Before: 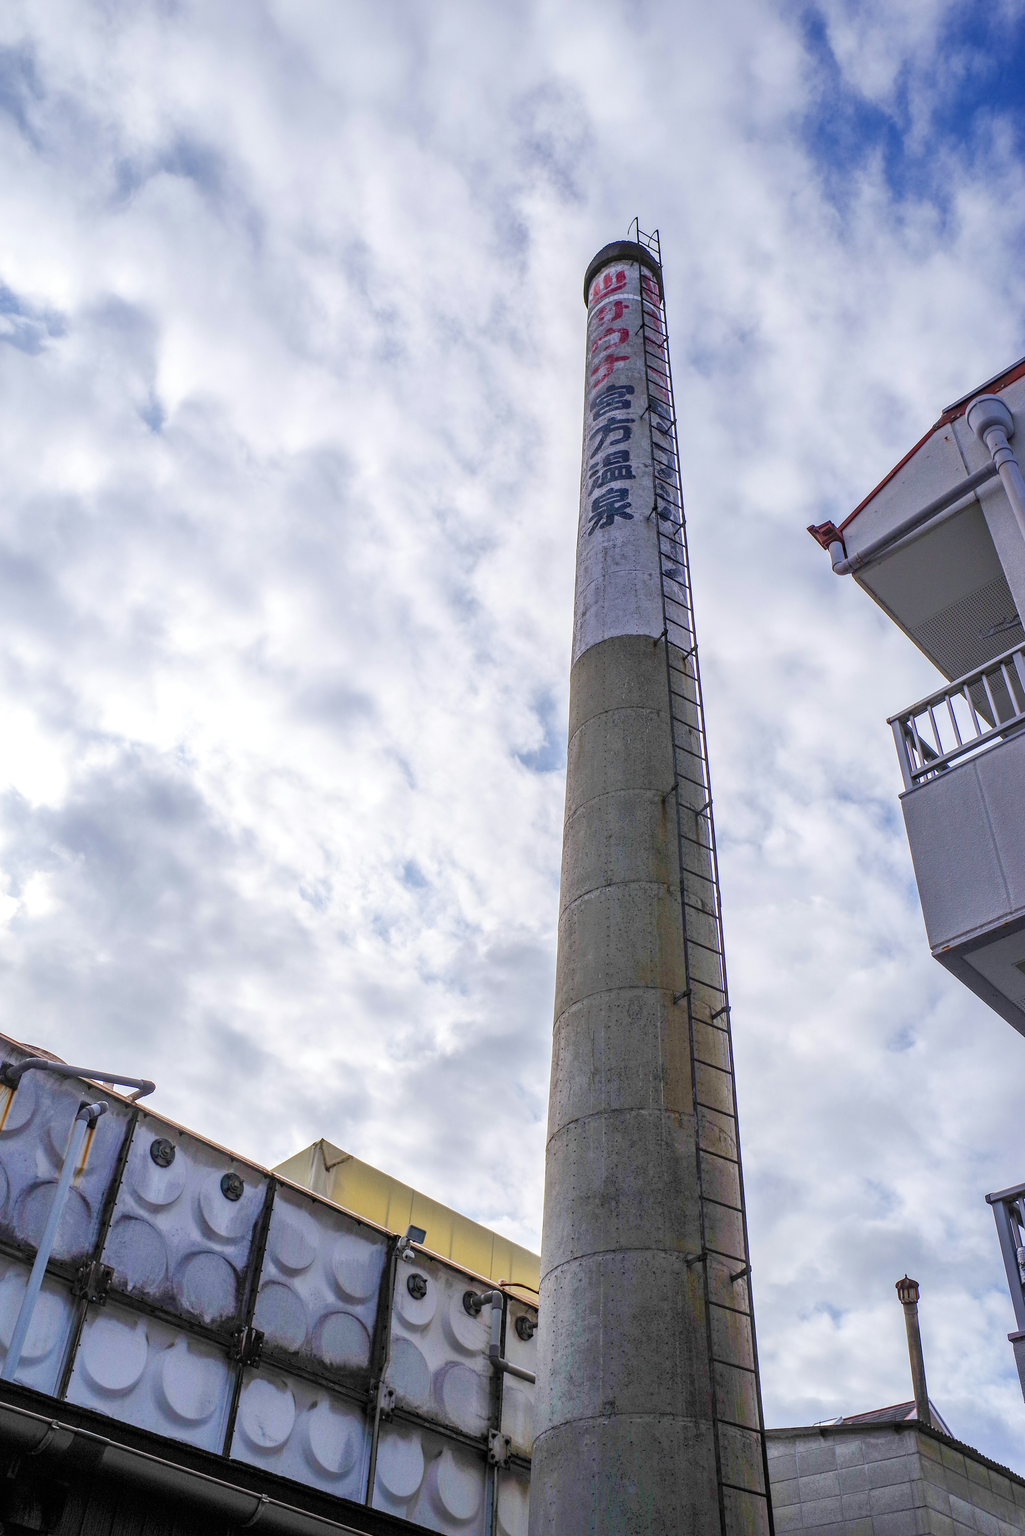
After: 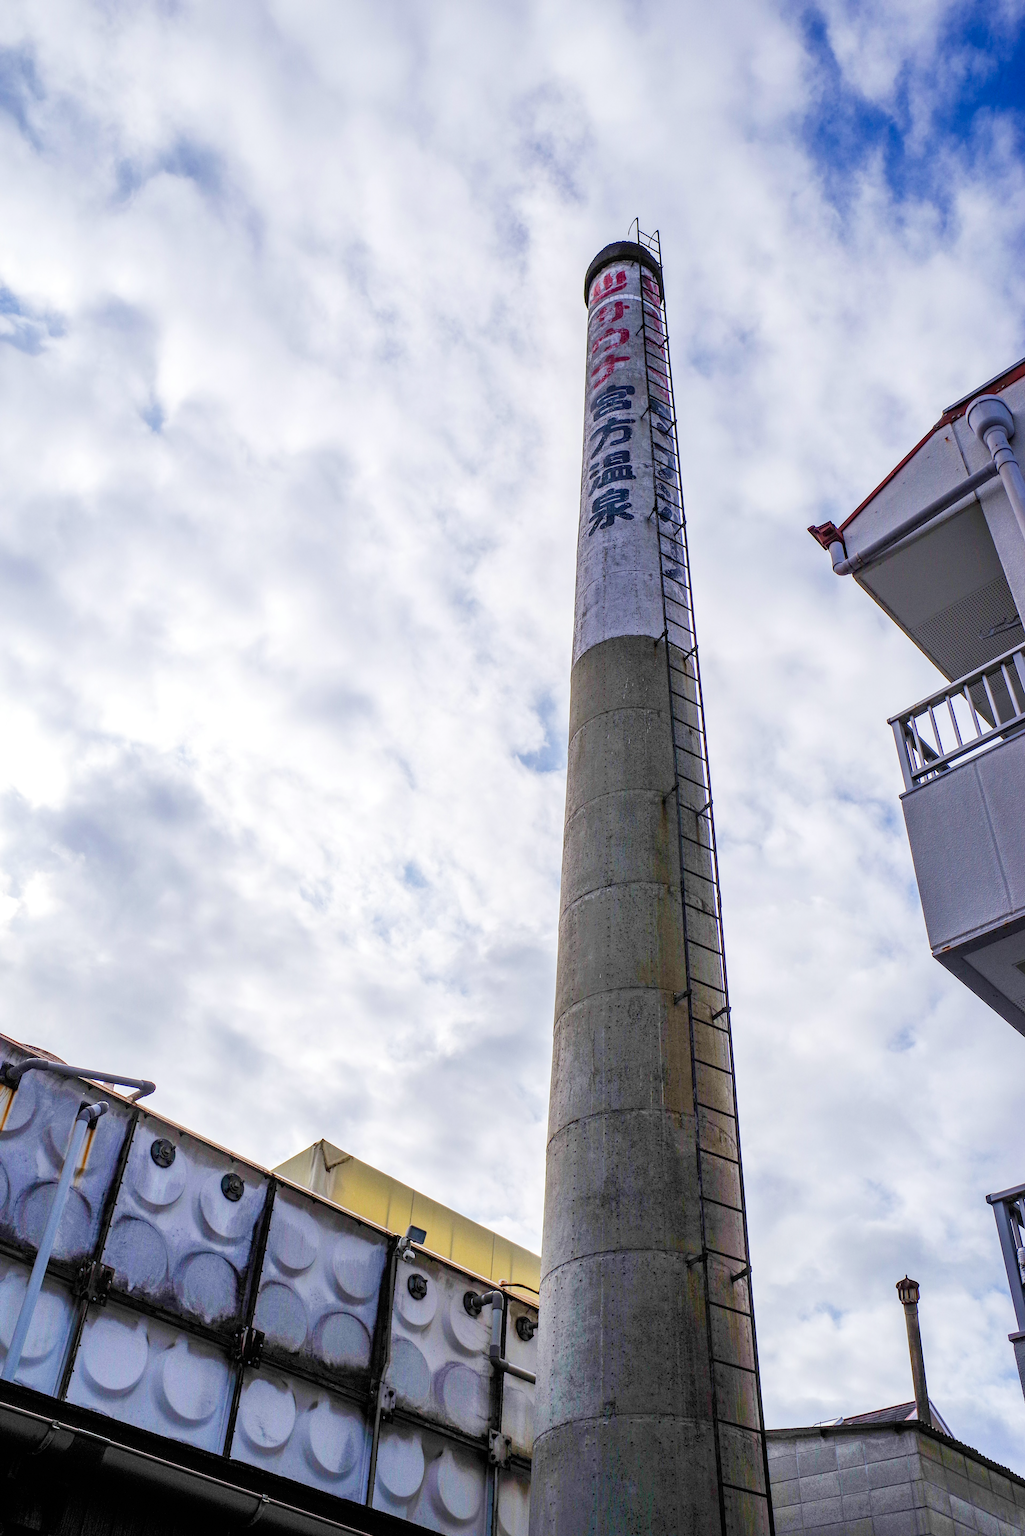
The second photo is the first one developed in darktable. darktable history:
tone curve: curves: ch0 [(0, 0) (0.118, 0.034) (0.182, 0.124) (0.265, 0.214) (0.504, 0.508) (0.783, 0.825) (1, 1)], preserve colors none
